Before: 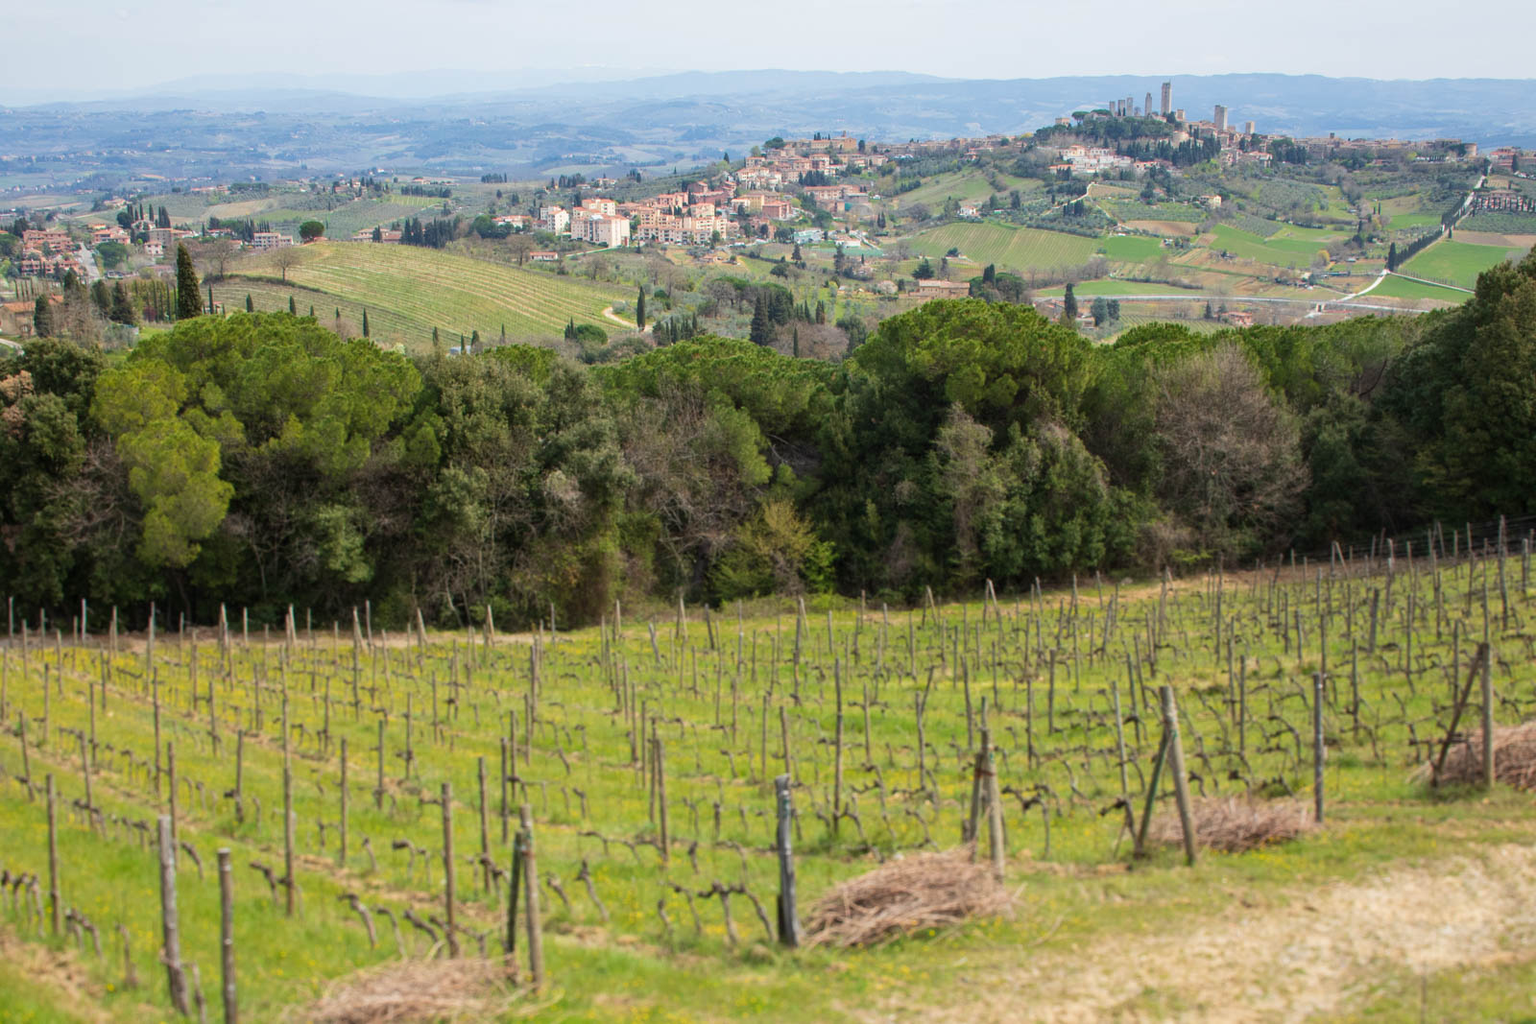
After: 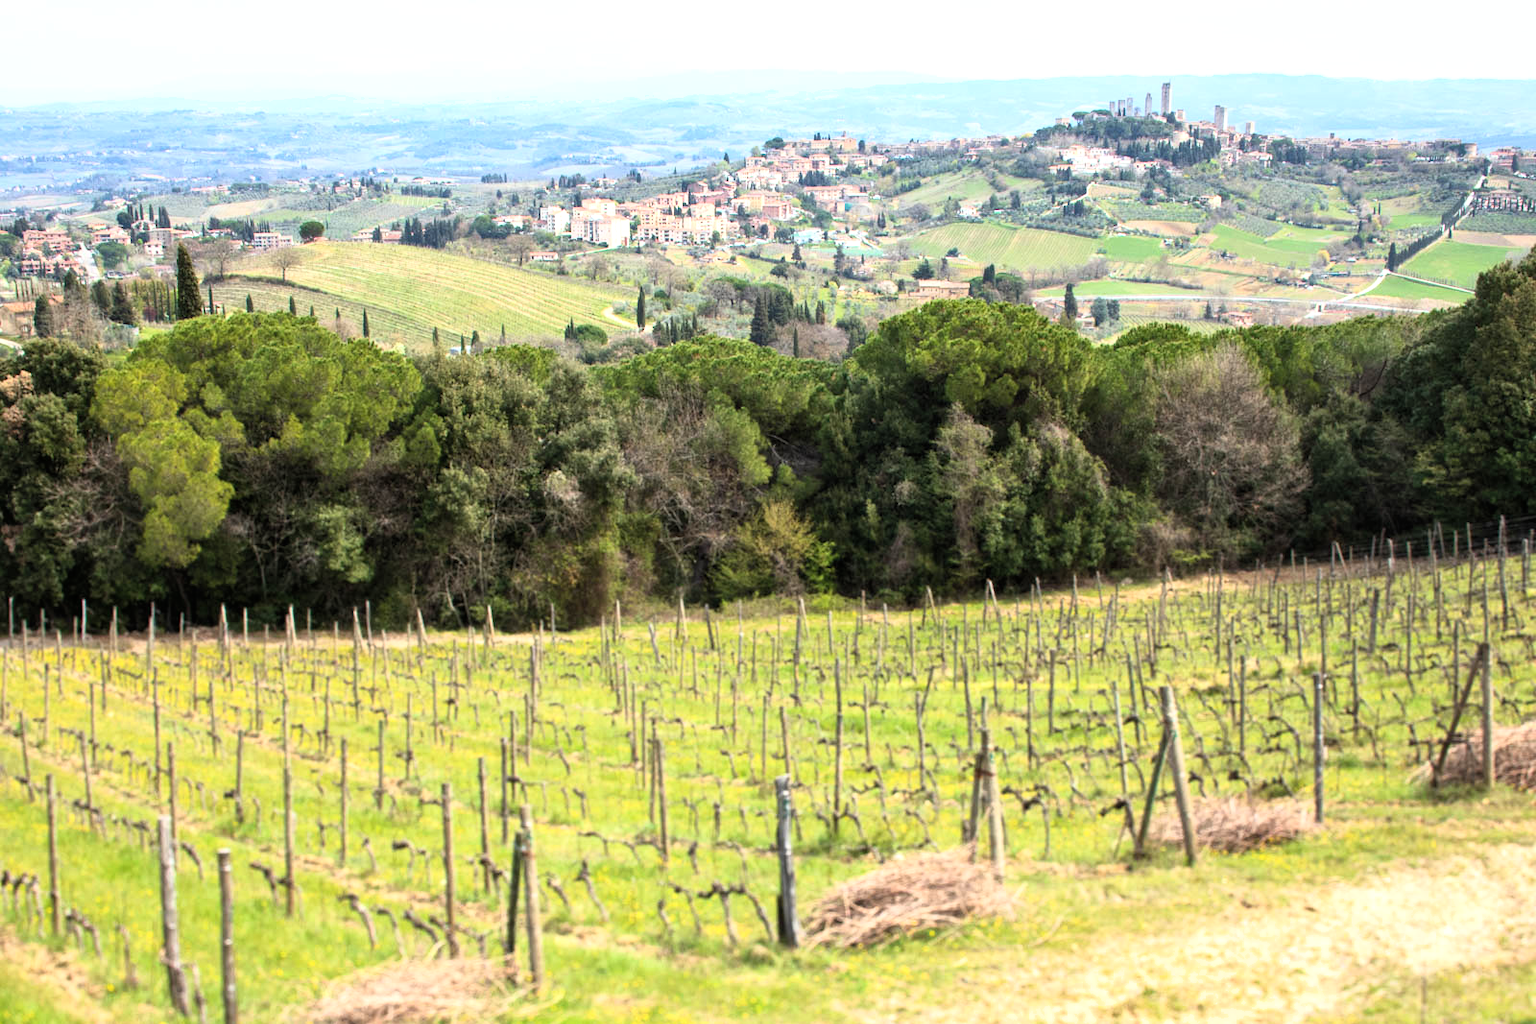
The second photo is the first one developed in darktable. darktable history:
base curve: curves: ch0 [(0, 0) (0.005, 0.002) (0.193, 0.295) (0.399, 0.664) (0.75, 0.928) (1, 1)]
shadows and highlights: radius 44.78, white point adjustment 6.64, compress 79.65%, highlights color adjustment 78.42%, soften with gaussian
